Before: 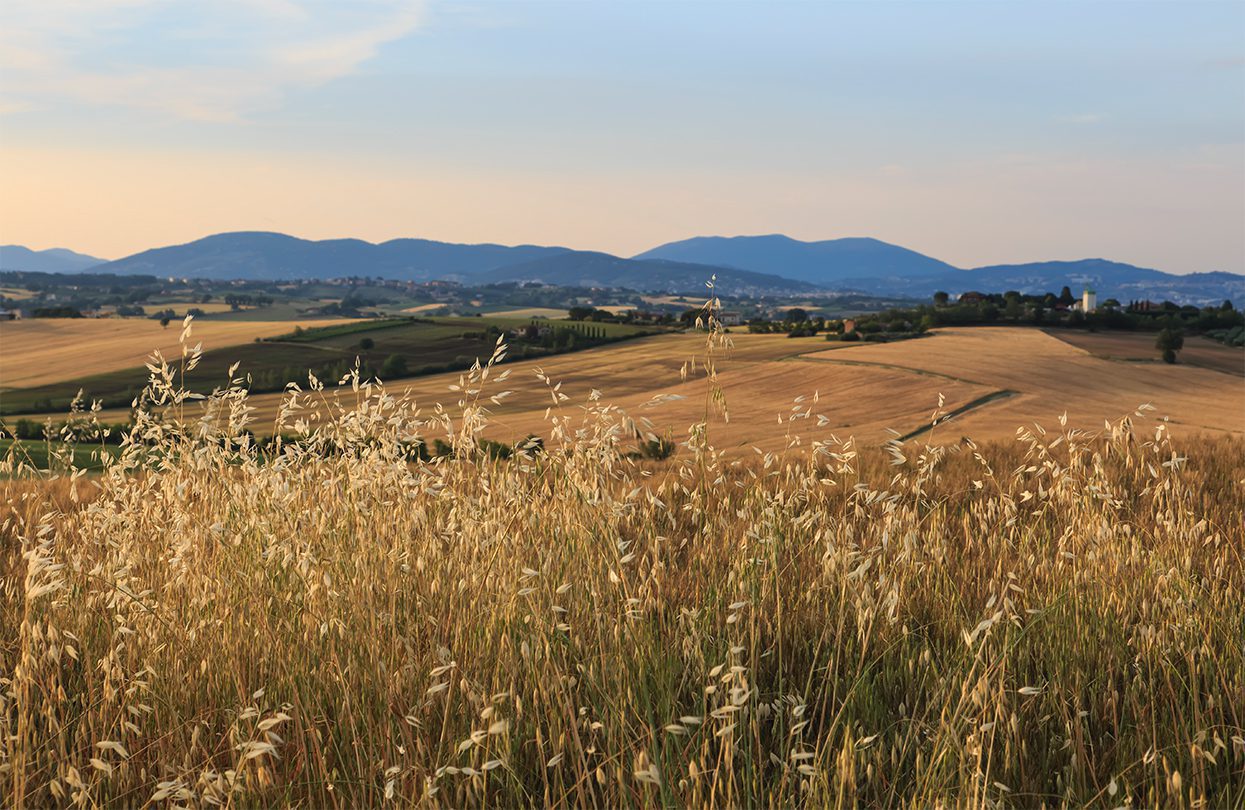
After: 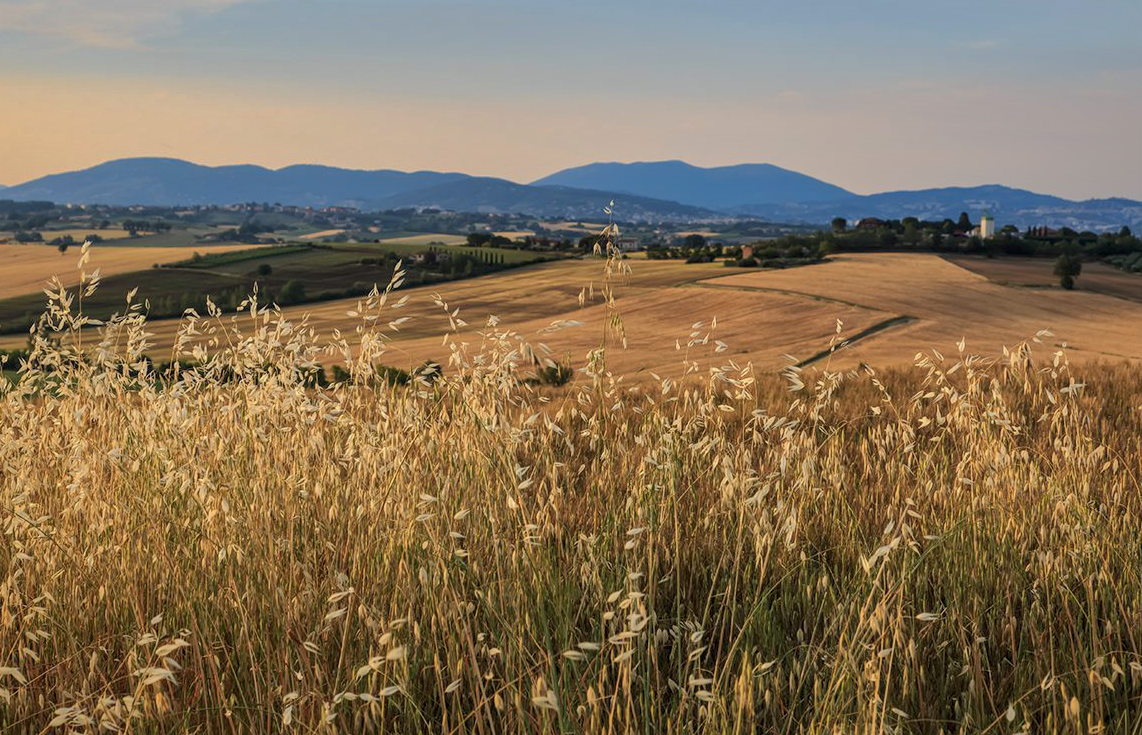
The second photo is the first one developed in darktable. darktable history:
local contrast: on, module defaults
shadows and highlights: shadows 25.72, highlights -69.32
crop and rotate: left 8.227%, top 9.241%
